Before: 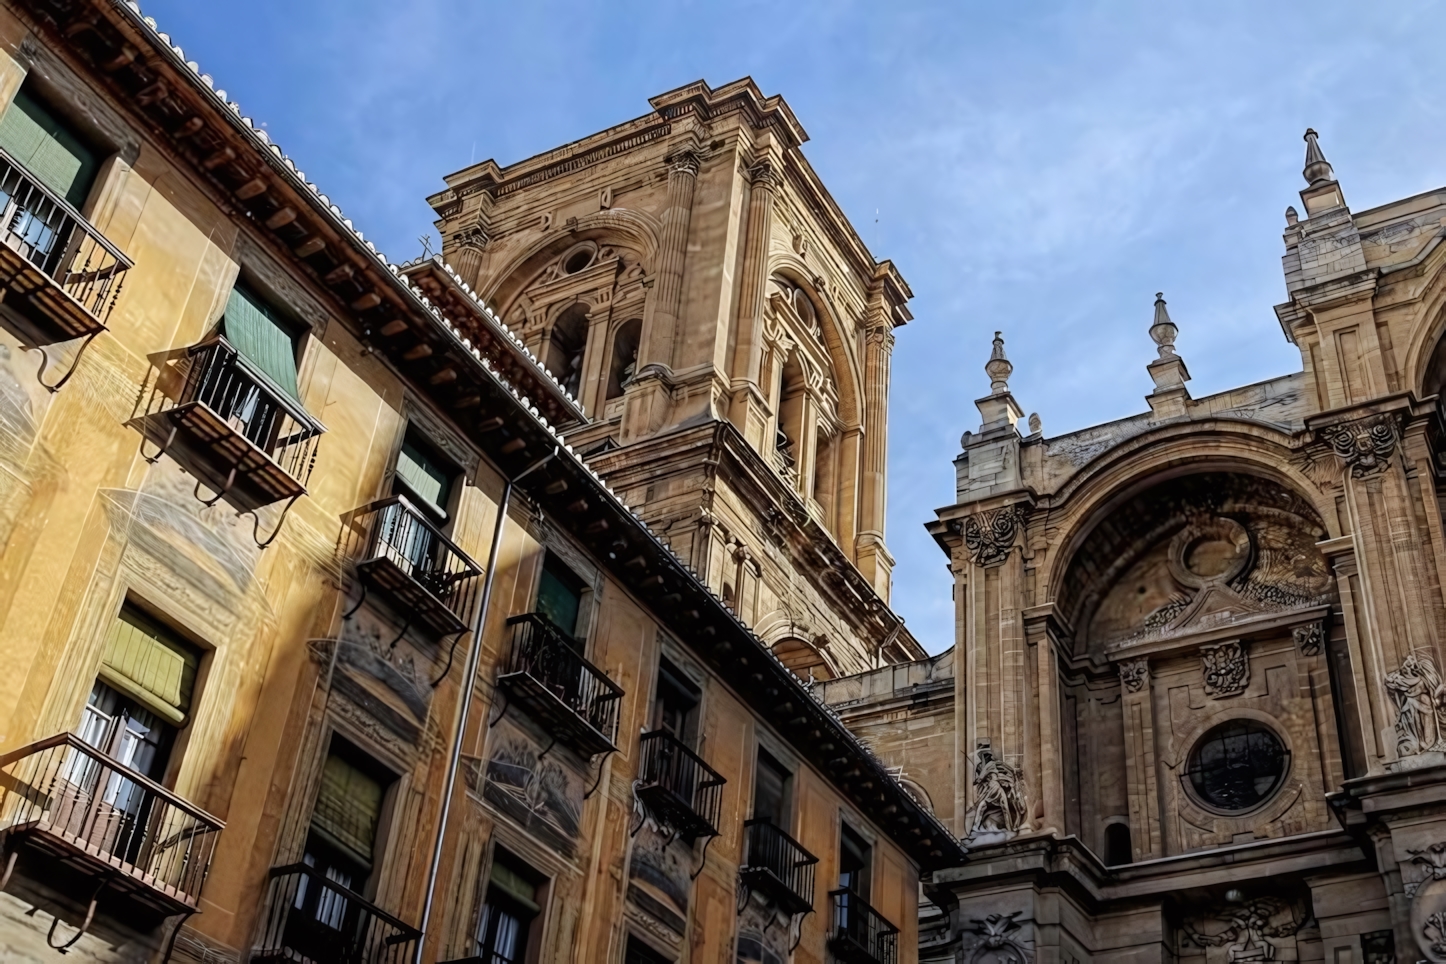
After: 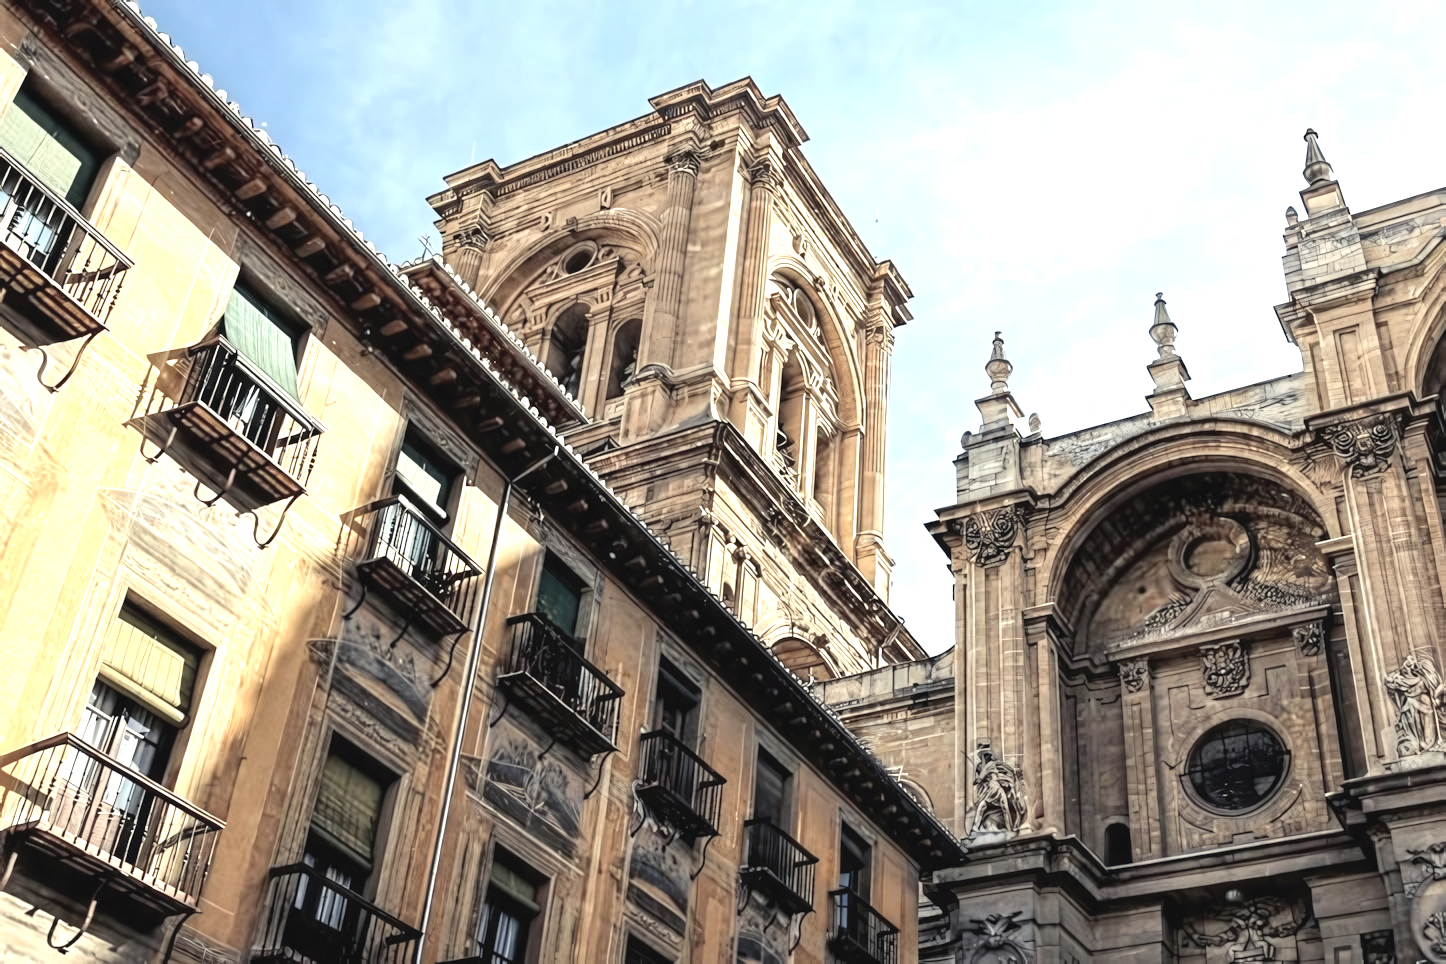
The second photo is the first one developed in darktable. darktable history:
exposure: black level correction 0, exposure 1.369 EV, compensate highlight preservation false
color balance rgb: highlights gain › chroma 8.097%, highlights gain › hue 85.82°, perceptual saturation grading › global saturation 0.195%
contrast brightness saturation: contrast -0.064, saturation -0.414
color correction: highlights a* -0.092, highlights b* -5.49, shadows a* -0.121, shadows b* -0.071
